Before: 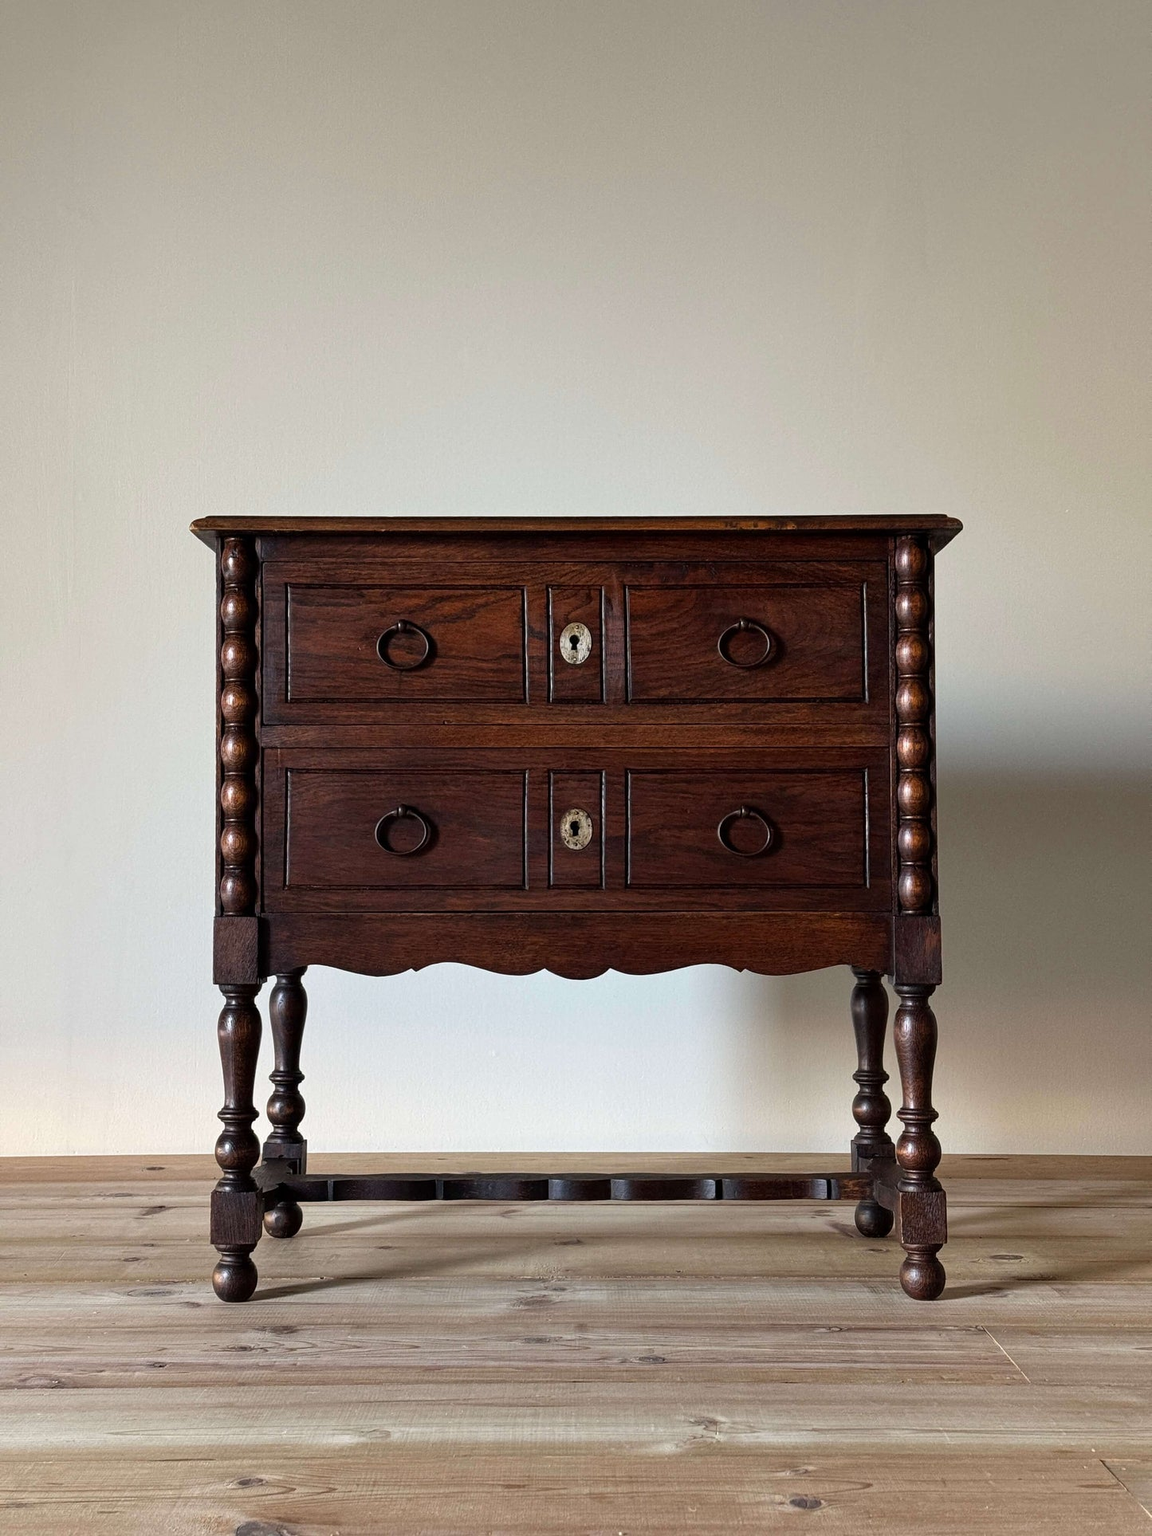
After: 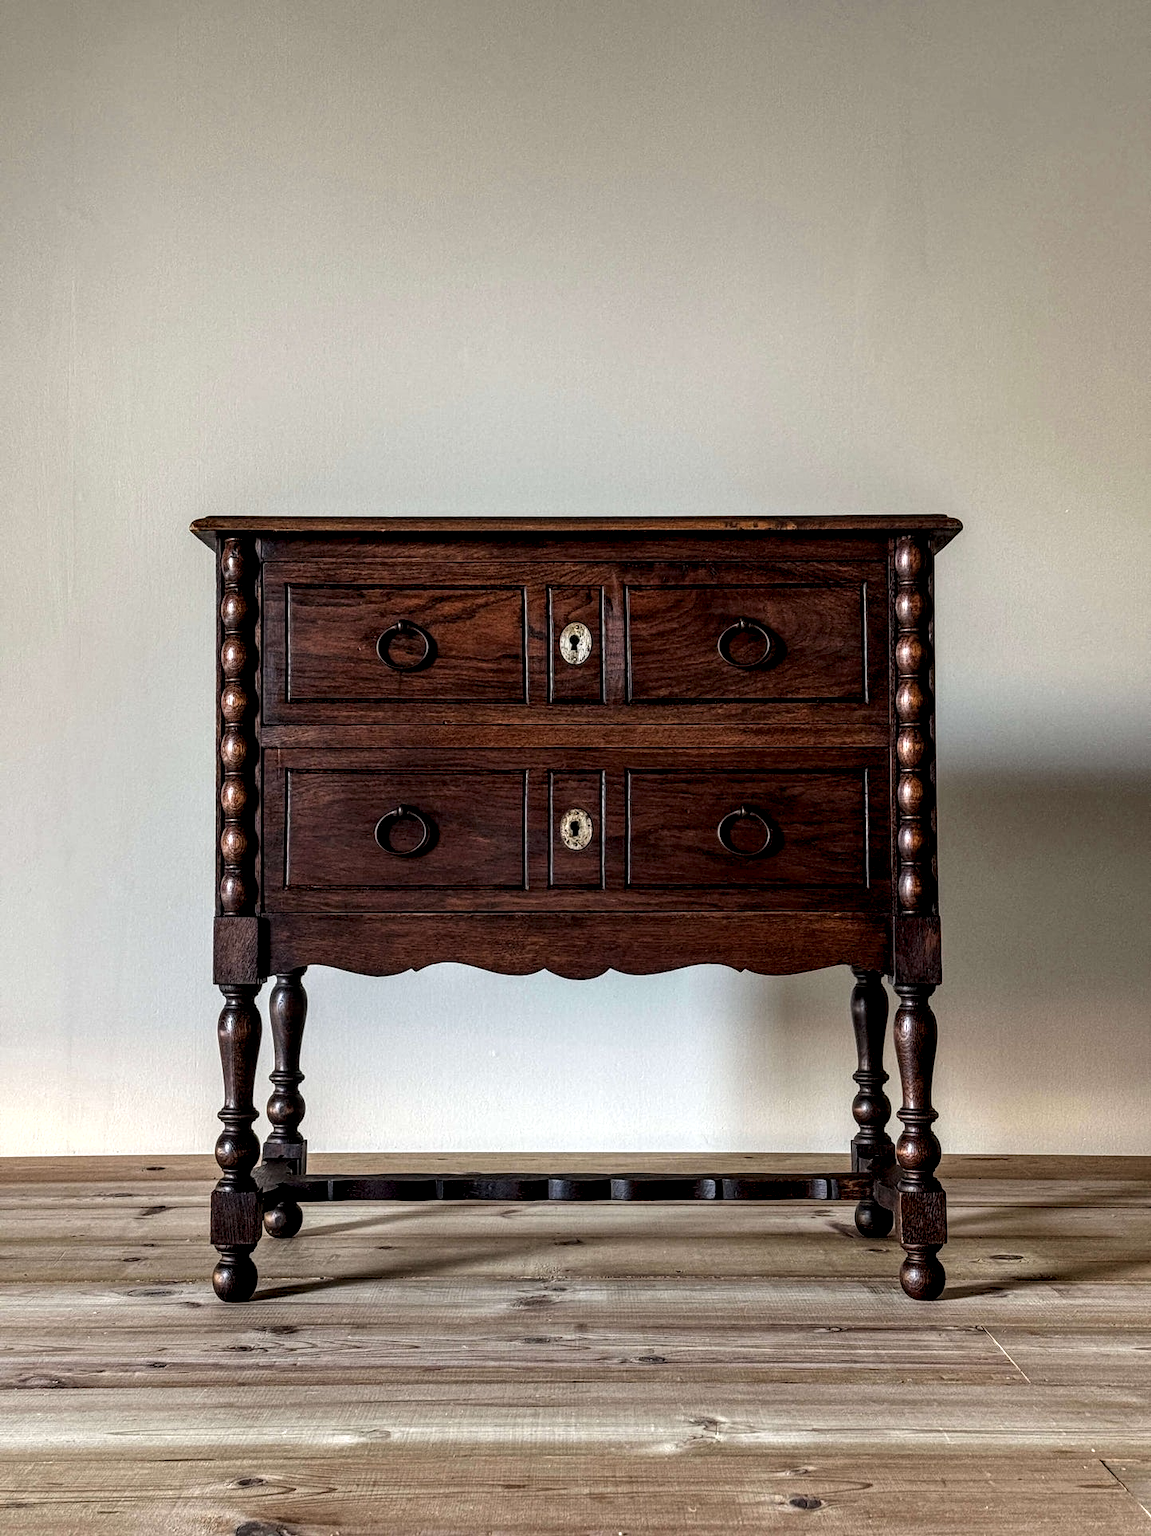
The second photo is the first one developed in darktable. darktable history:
local contrast: highlights 19%, detail 186%
